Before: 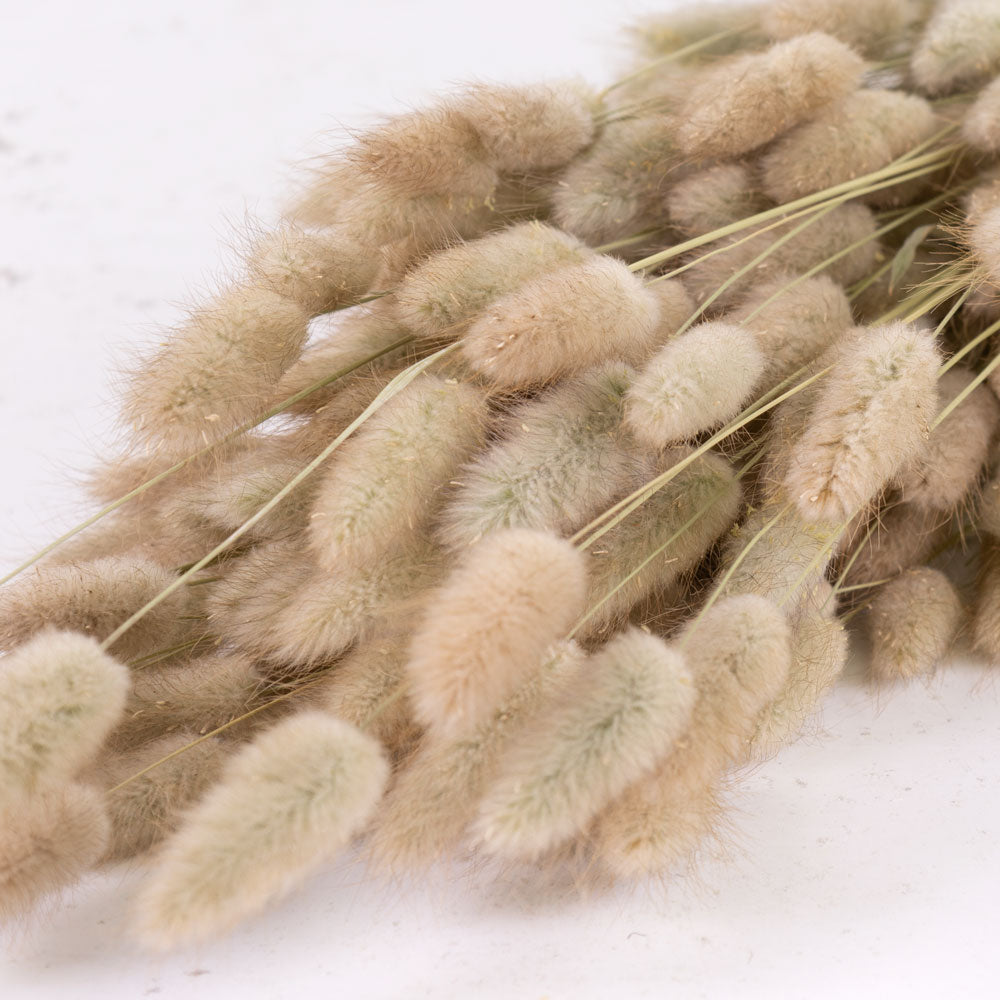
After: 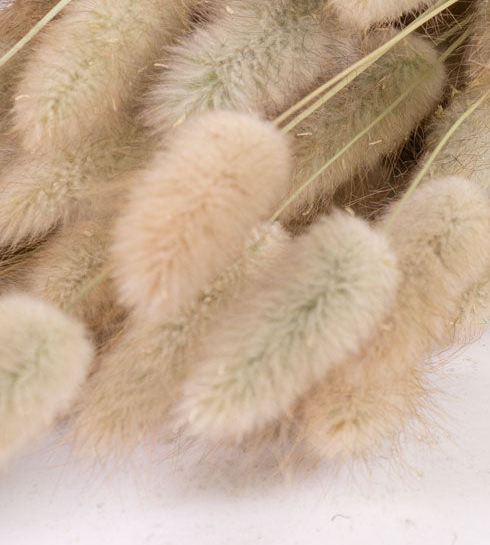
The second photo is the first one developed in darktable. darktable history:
crop: left 29.652%, top 41.898%, right 21.296%, bottom 3.516%
